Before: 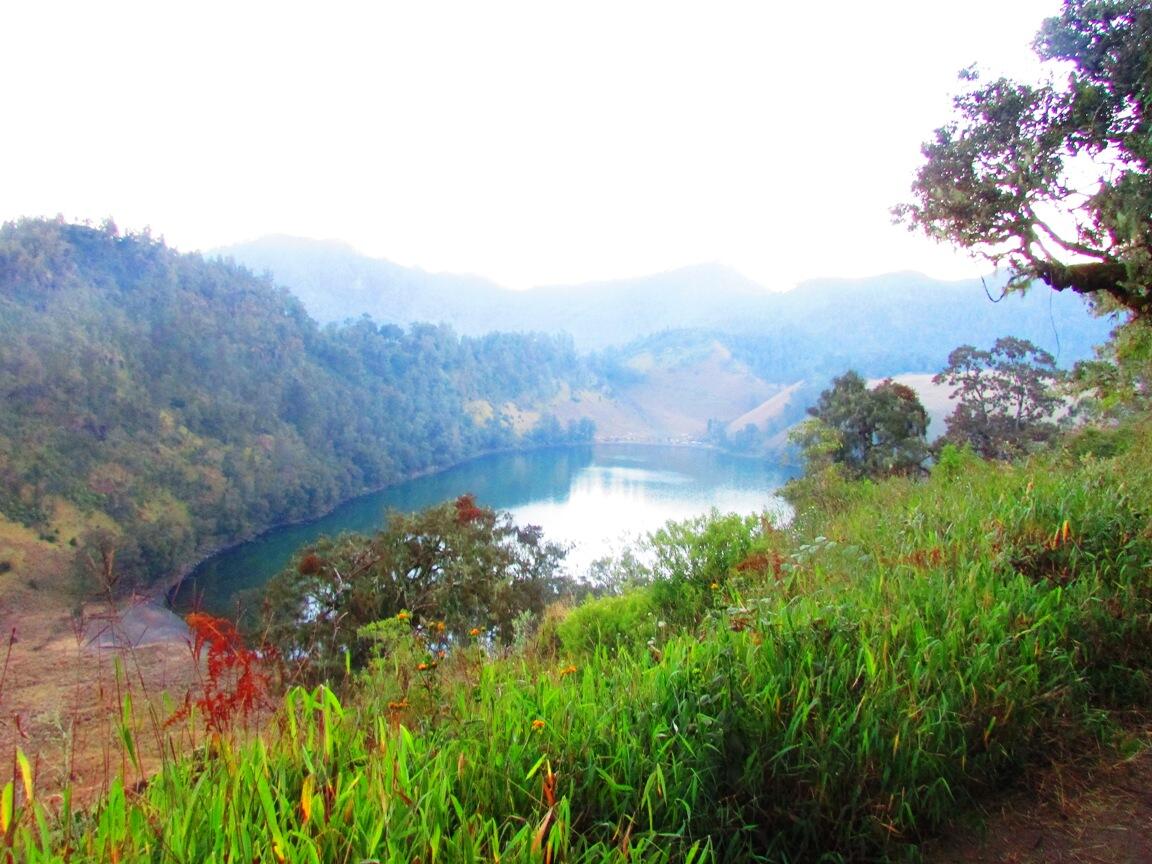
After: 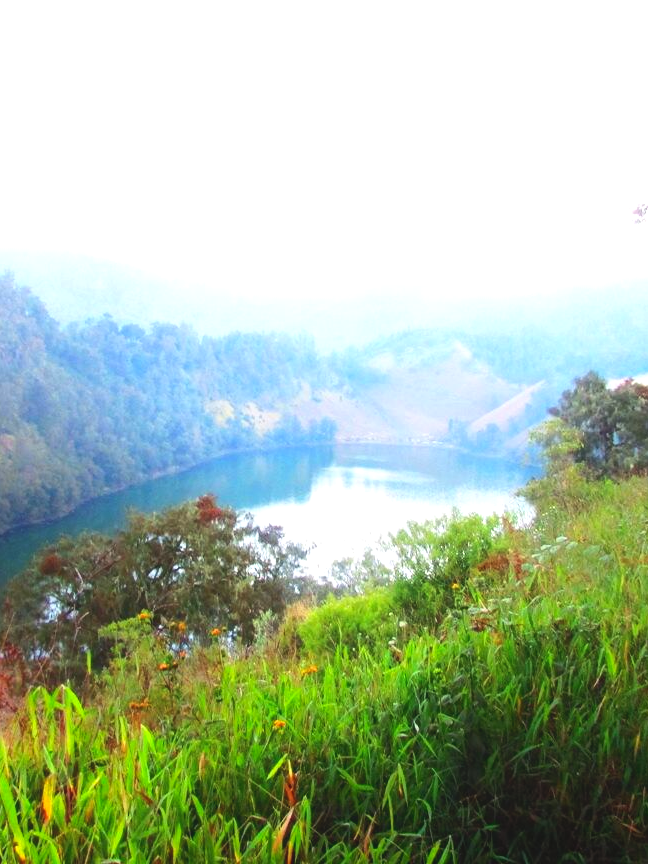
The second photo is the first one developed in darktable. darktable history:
tone equalizer: -8 EV 0.001 EV, -7 EV -0.002 EV, -6 EV 0.002 EV, -5 EV -0.03 EV, -4 EV -0.116 EV, -3 EV -0.169 EV, -2 EV 0.24 EV, -1 EV 0.702 EV, +0 EV 0.493 EV
crop and rotate: left 22.516%, right 21.234%
local contrast: highlights 68%, shadows 68%, detail 82%, midtone range 0.325
